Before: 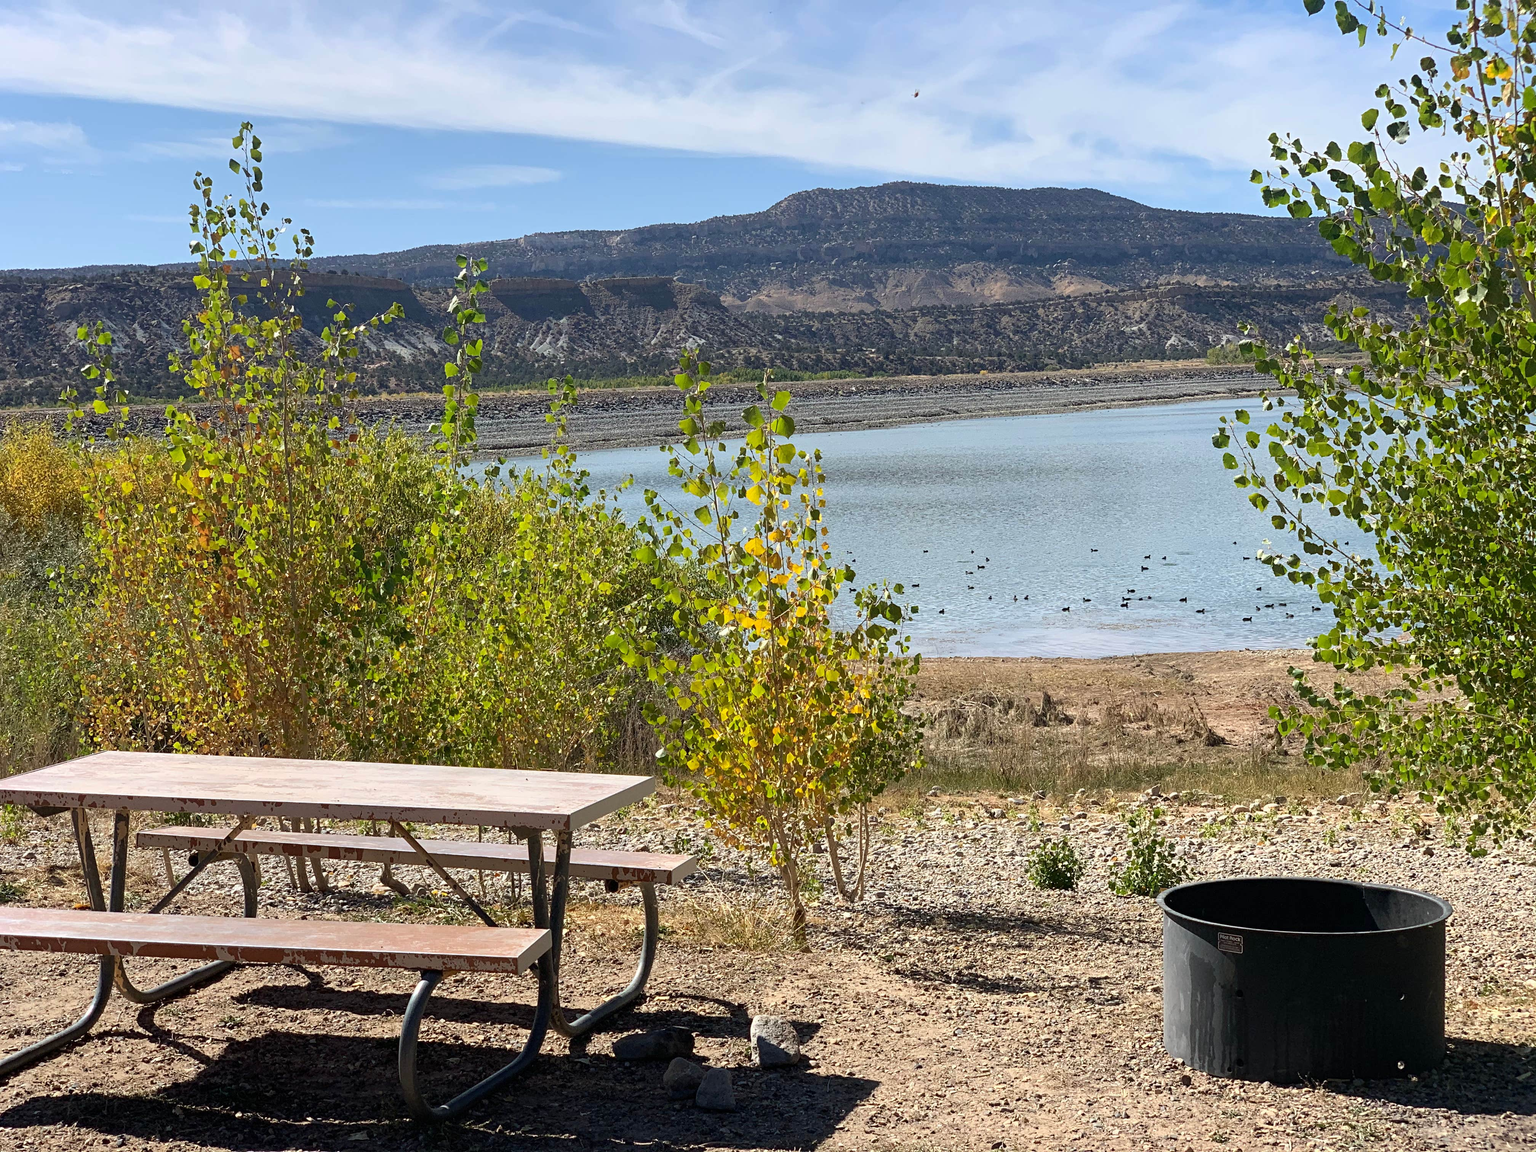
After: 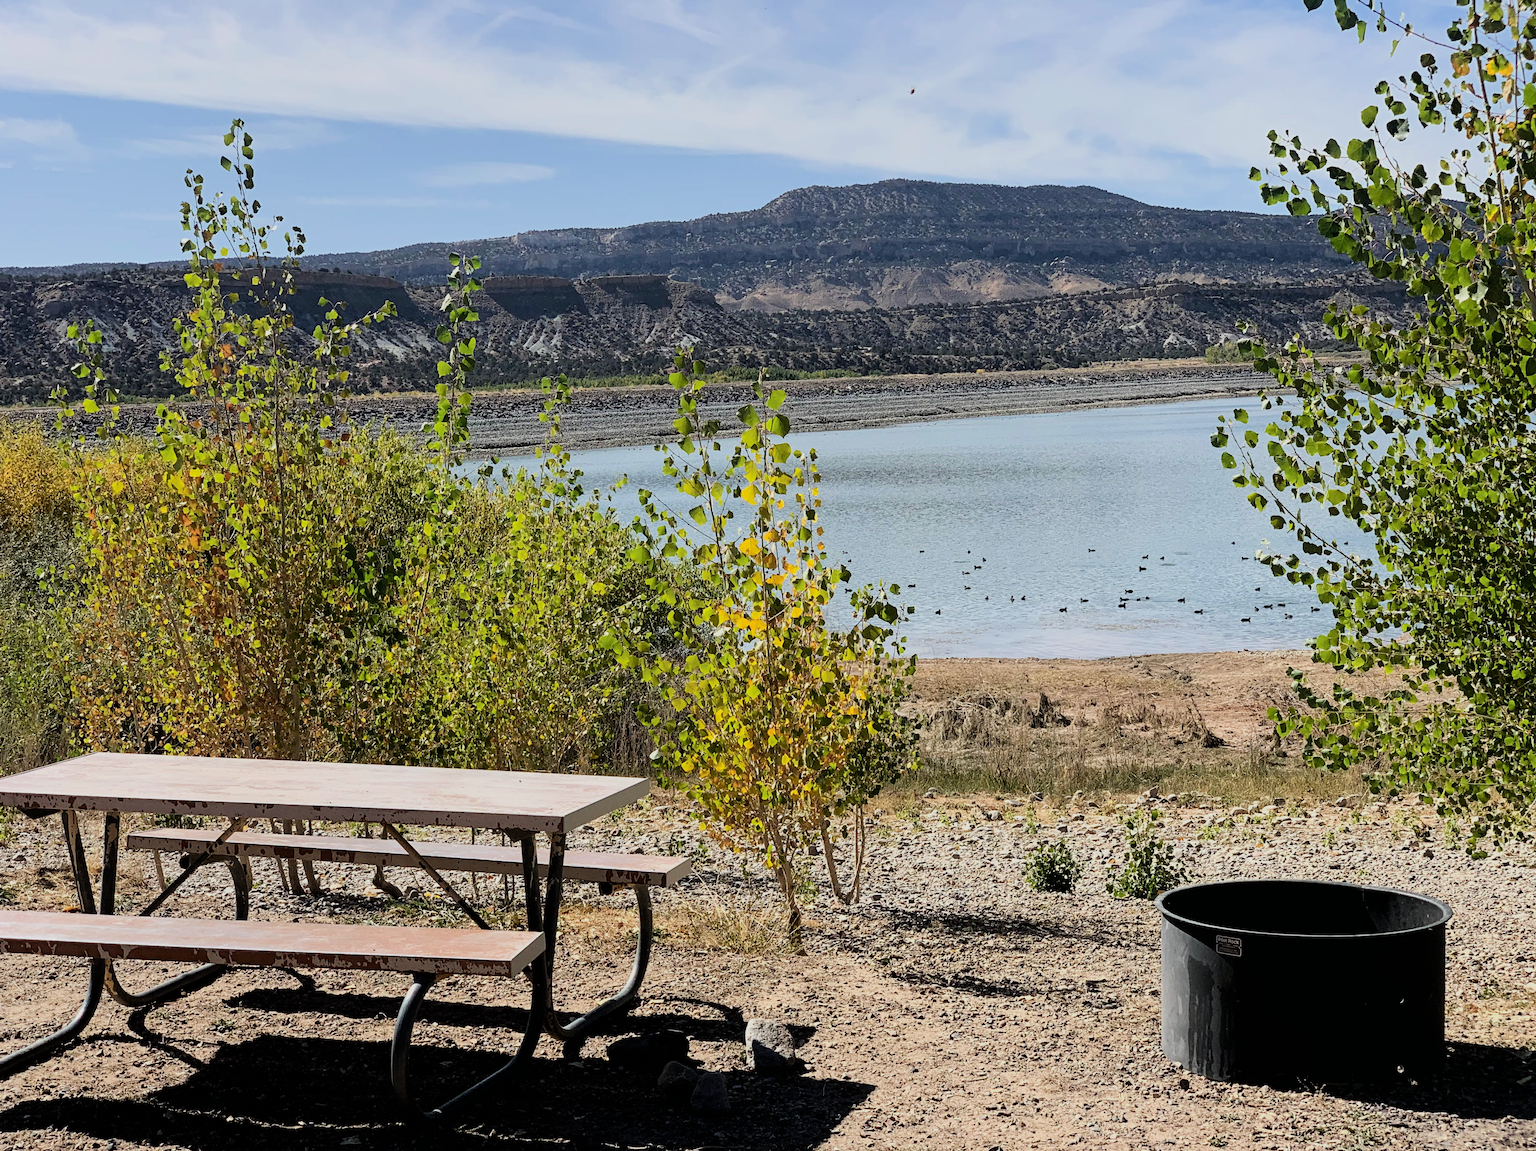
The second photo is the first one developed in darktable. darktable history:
crop and rotate: left 0.719%, top 0.397%, bottom 0.369%
filmic rgb: black relative exposure -7.49 EV, white relative exposure 5 EV, hardness 3.33, contrast 1.298
